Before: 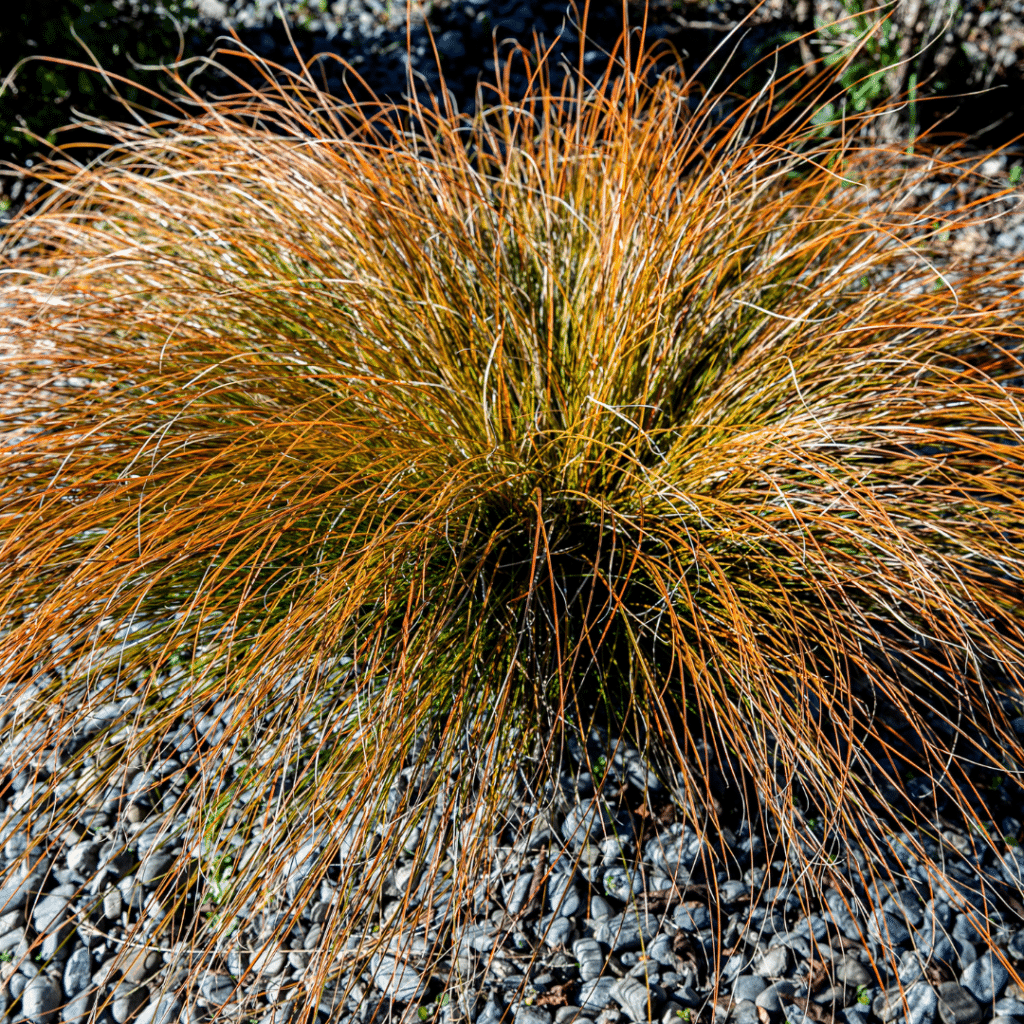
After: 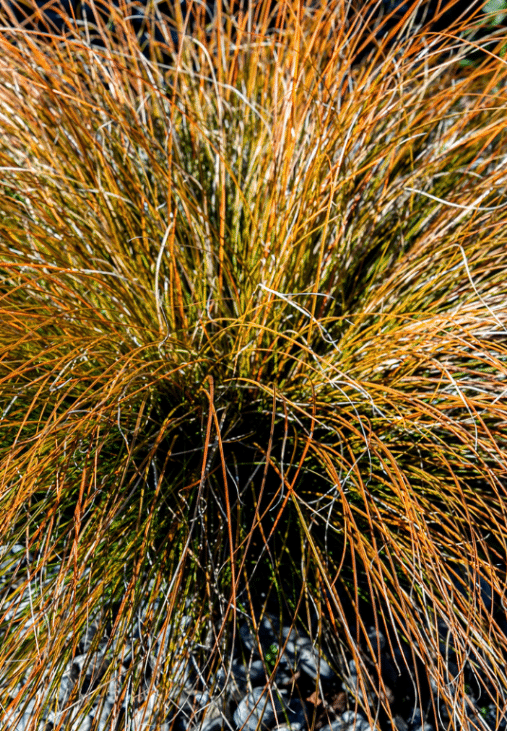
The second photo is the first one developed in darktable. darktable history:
tone equalizer: on, module defaults
crop: left 32.075%, top 10.976%, right 18.355%, bottom 17.596%
